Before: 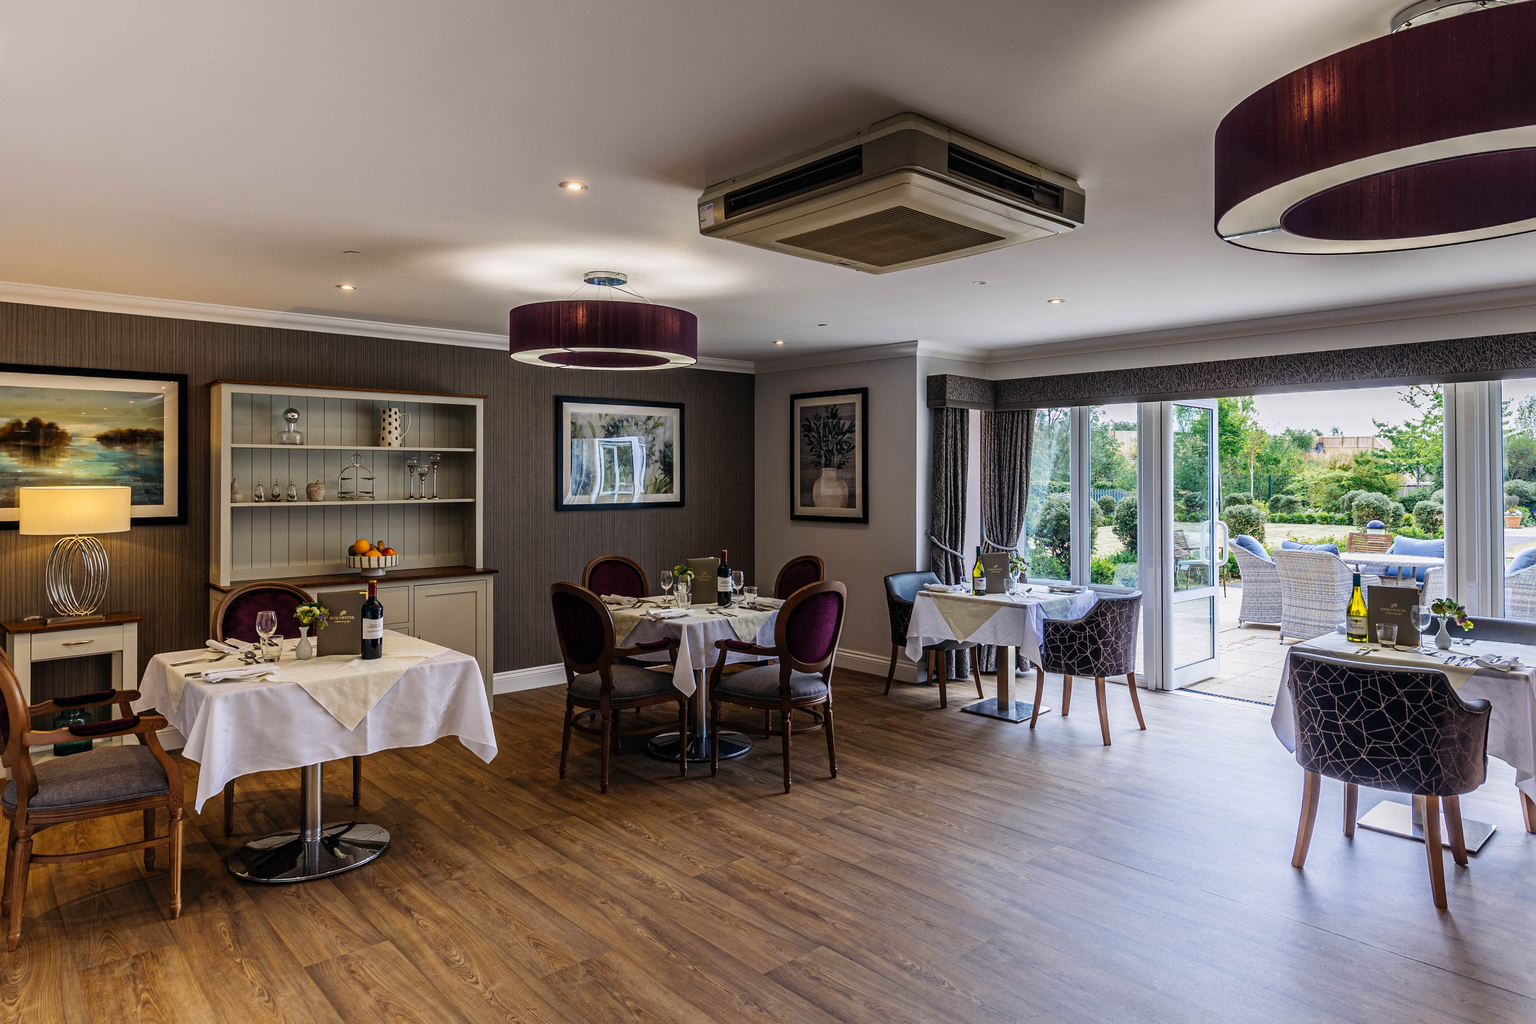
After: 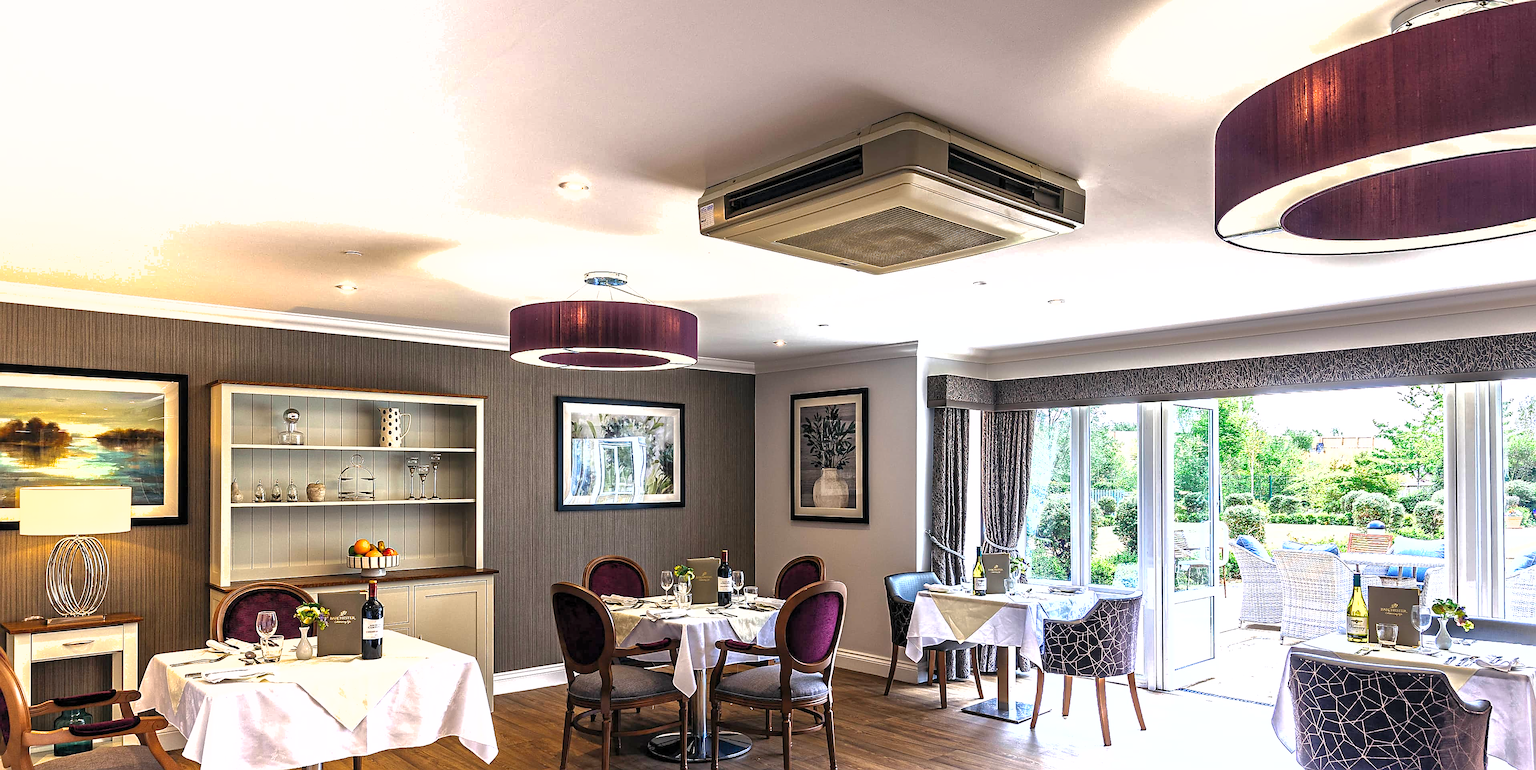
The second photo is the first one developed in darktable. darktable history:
levels: levels [0.016, 0.484, 0.953]
exposure: black level correction 0, exposure 1.386 EV, compensate highlight preservation false
crop: bottom 24.787%
shadows and highlights: on, module defaults
tone equalizer: edges refinement/feathering 500, mask exposure compensation -1.57 EV, preserve details no
sharpen: radius 1.413, amount 1.25, threshold 0.813
